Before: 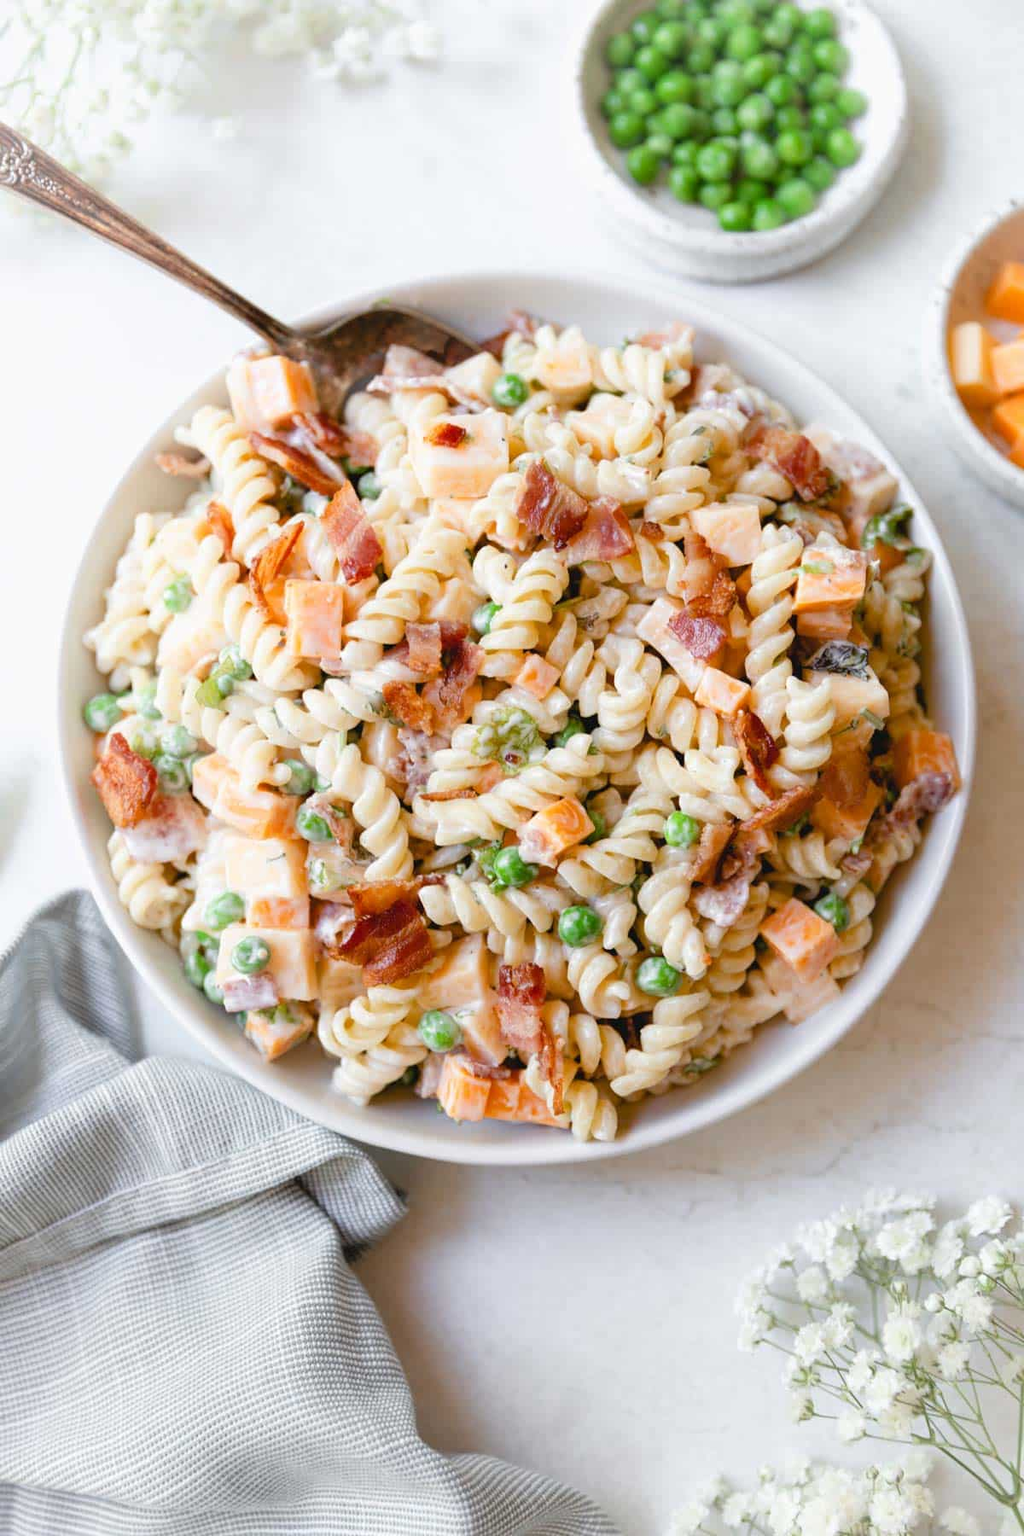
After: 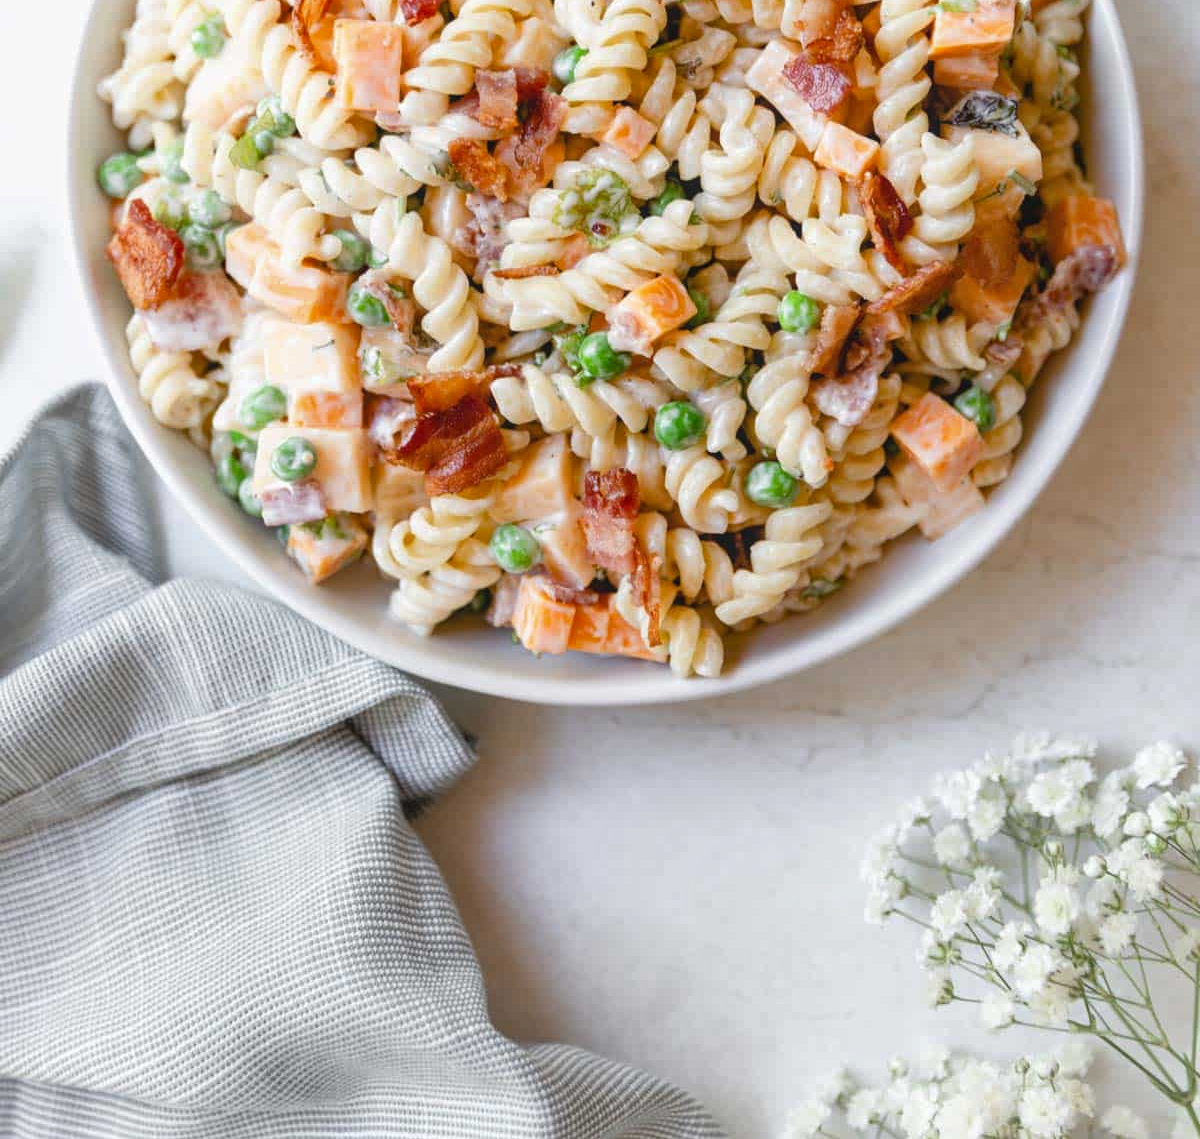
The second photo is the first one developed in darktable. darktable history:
local contrast: detail 110%
crop and rotate: top 36.705%
shadows and highlights: shadows 31.95, highlights -32.26, soften with gaussian
